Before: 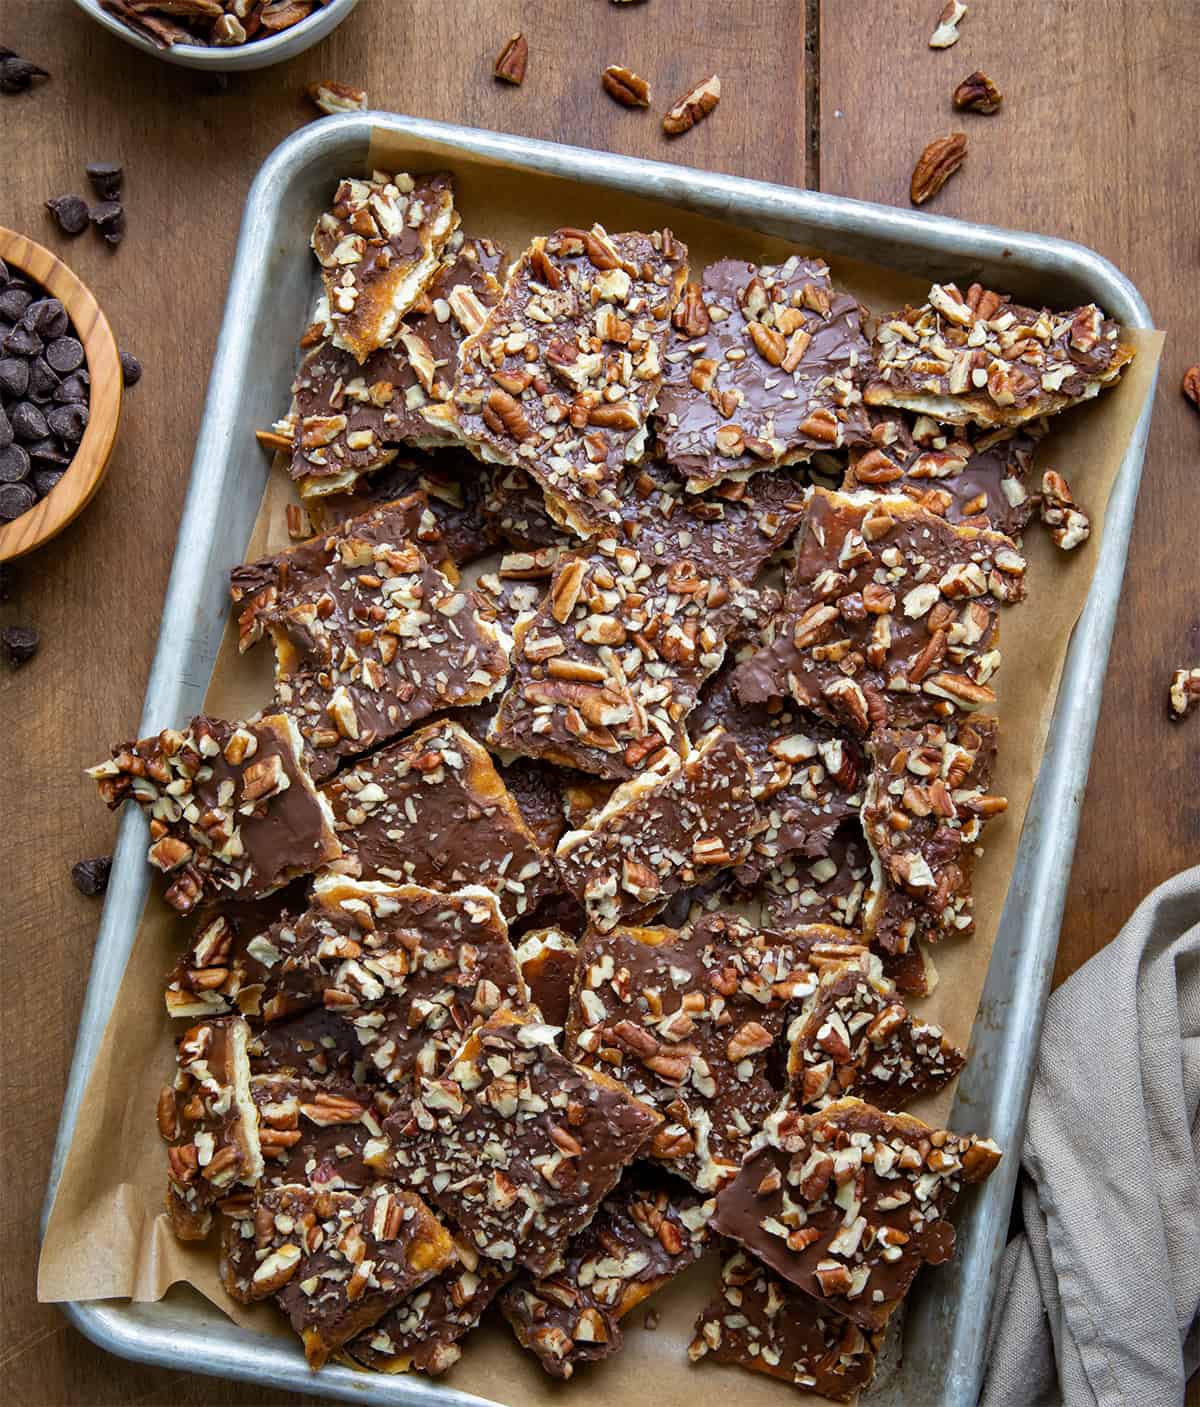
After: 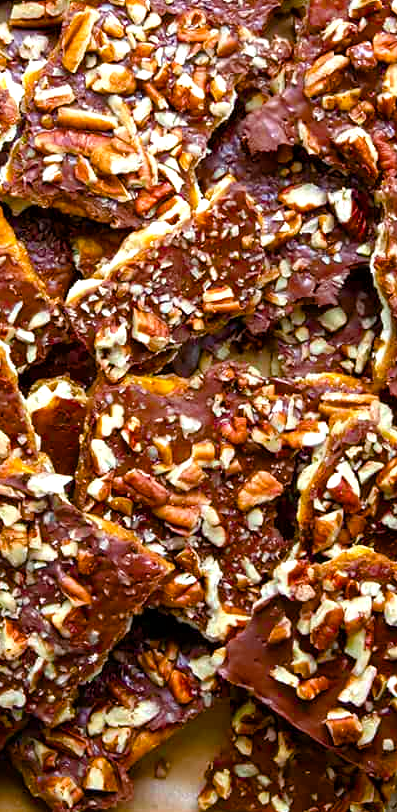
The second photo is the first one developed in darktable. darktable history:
color balance rgb: linear chroma grading › shadows -2.2%, linear chroma grading › highlights -15%, linear chroma grading › global chroma -10%, linear chroma grading › mid-tones -10%, perceptual saturation grading › global saturation 45%, perceptual saturation grading › highlights -50%, perceptual saturation grading › shadows 30%, perceptual brilliance grading › global brilliance 18%, global vibrance 45%
crop: left 40.878%, top 39.176%, right 25.993%, bottom 3.081%
